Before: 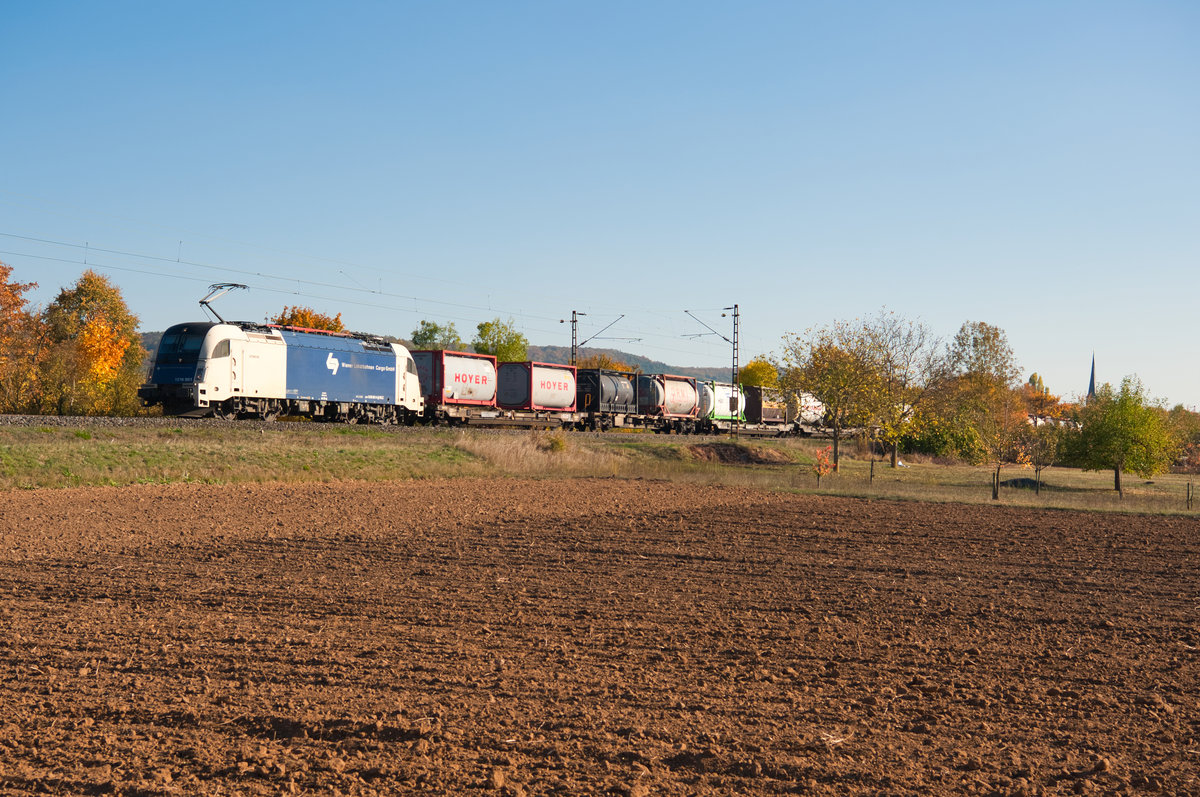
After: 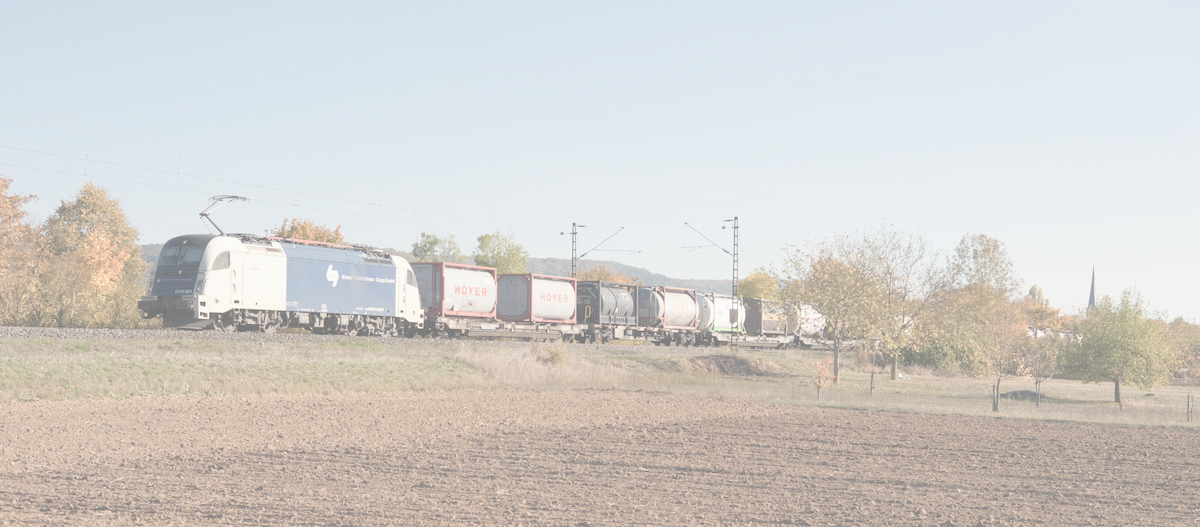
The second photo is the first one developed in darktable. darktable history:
color balance rgb: perceptual saturation grading › global saturation 34.748%, perceptual saturation grading › highlights -25.583%, perceptual saturation grading › shadows 49.796%
contrast brightness saturation: contrast -0.321, brightness 0.75, saturation -0.78
exposure: black level correction 0, exposure 0.701 EV, compensate highlight preservation false
crop: top 11.166%, bottom 22.64%
